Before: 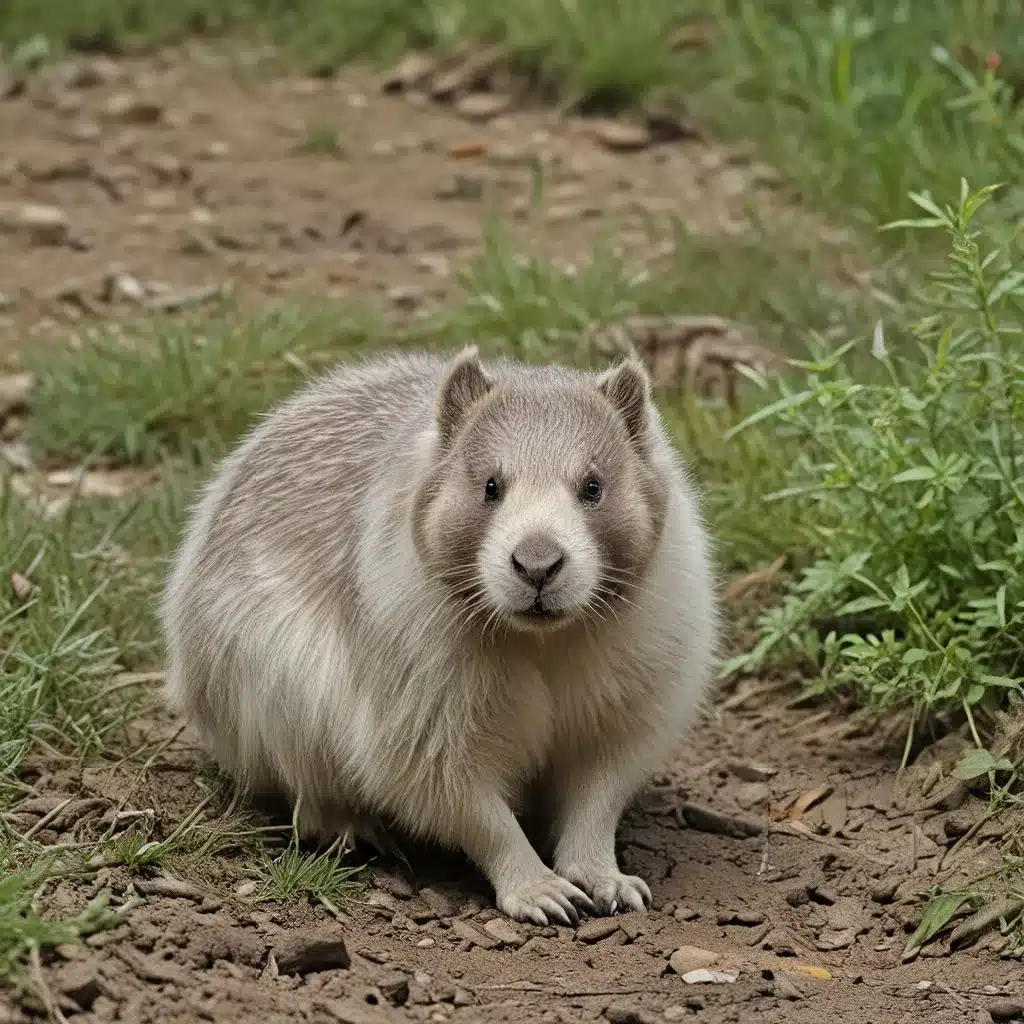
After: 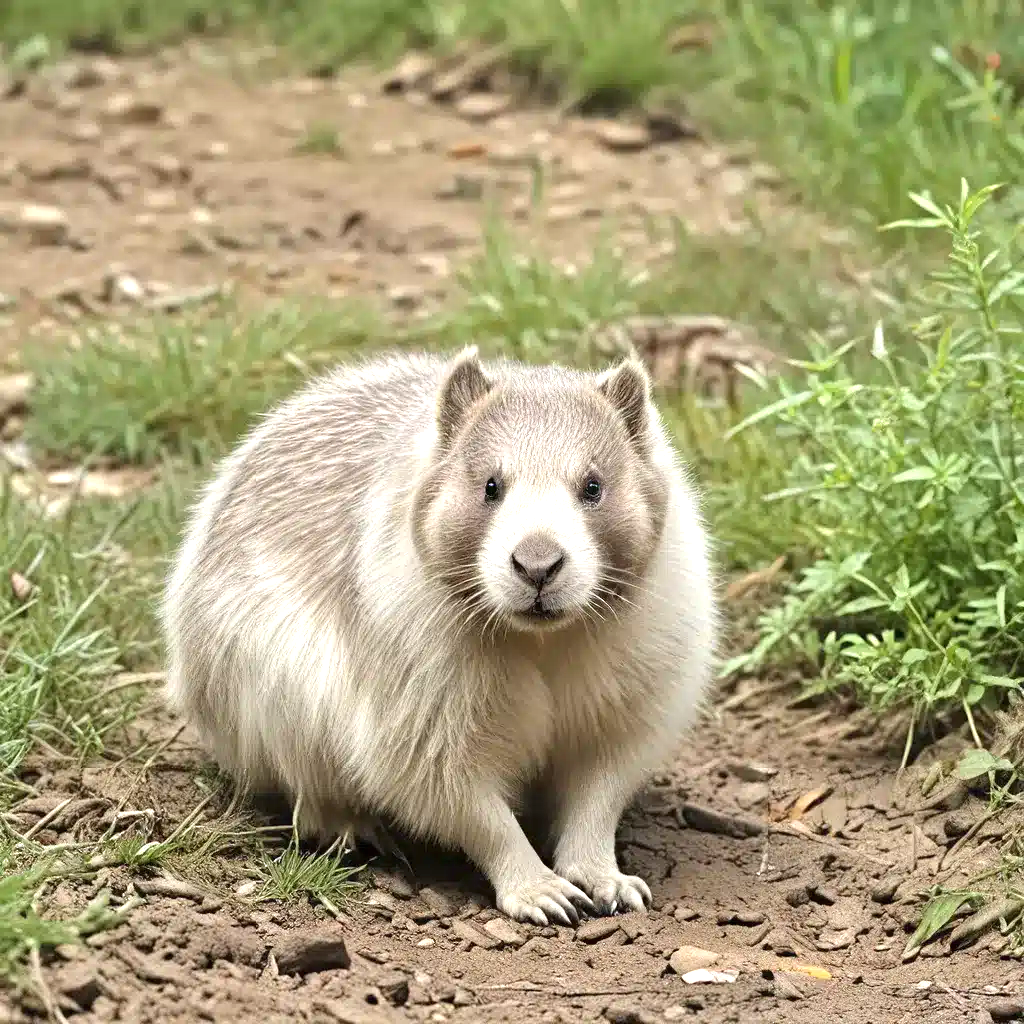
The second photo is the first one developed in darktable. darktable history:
exposure: black level correction 0, exposure 1.1 EV, compensate highlight preservation false
rotate and perspective: automatic cropping off
